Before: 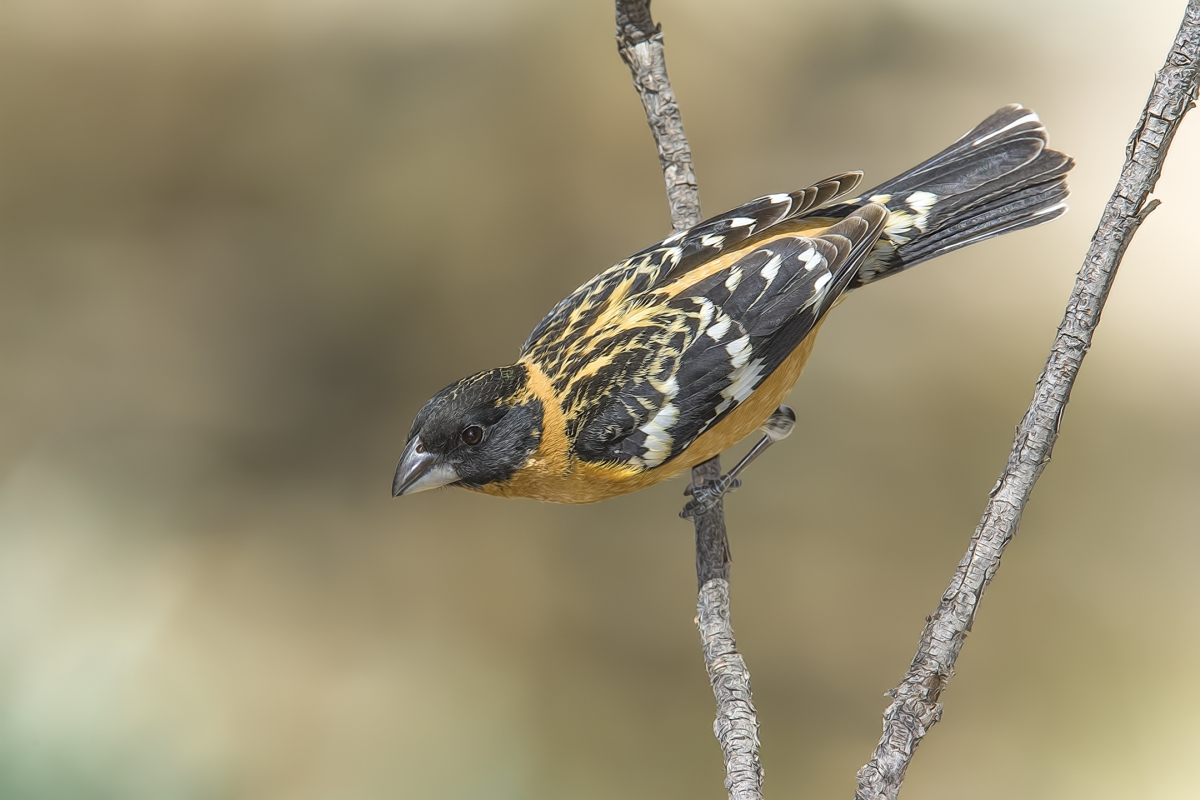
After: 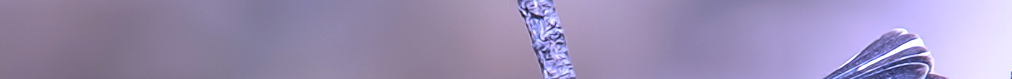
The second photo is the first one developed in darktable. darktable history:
crop and rotate: left 9.644%, top 9.491%, right 6.021%, bottom 80.509%
sharpen: on, module defaults
local contrast: on, module defaults
white balance: red 0.98, blue 1.61
